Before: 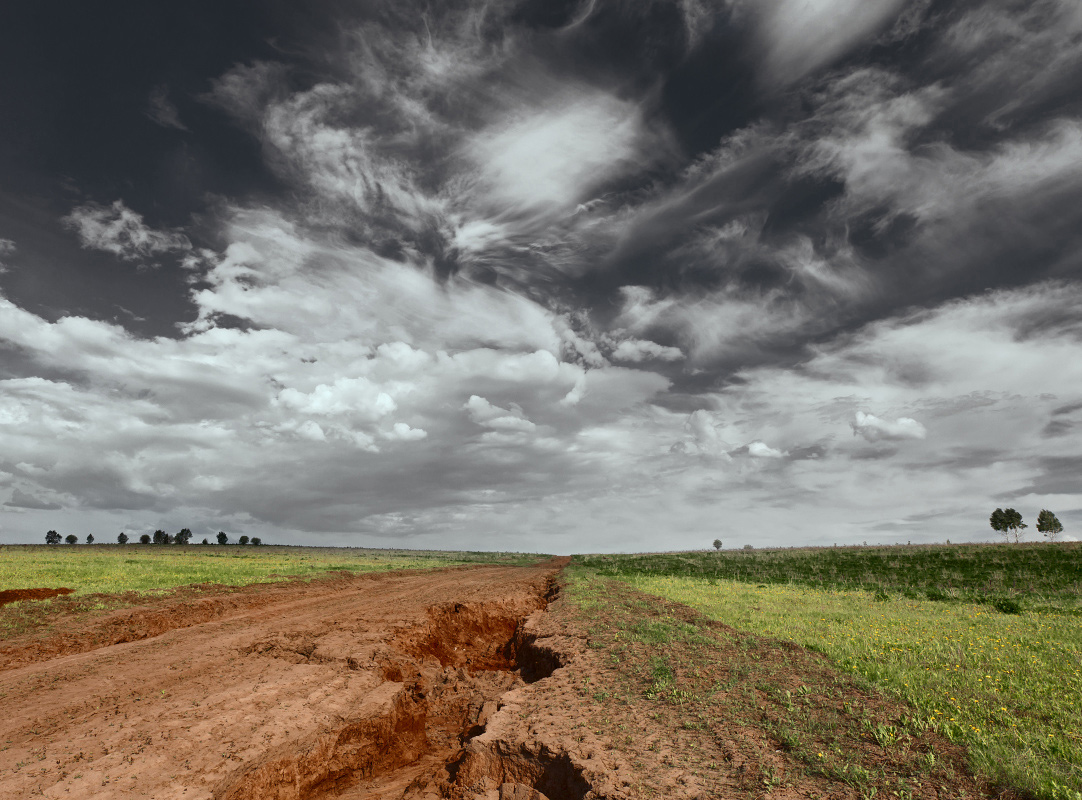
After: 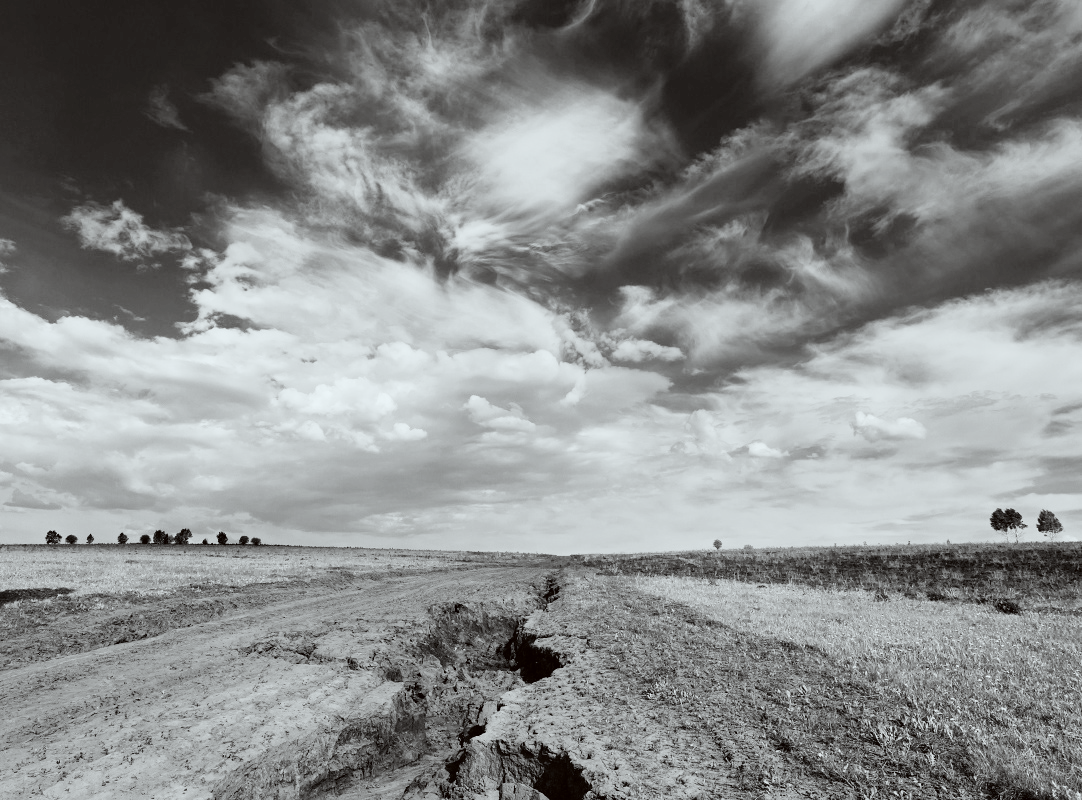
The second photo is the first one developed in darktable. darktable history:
filmic rgb: black relative exposure -5.01 EV, white relative exposure 3.51 EV, hardness 3.18, contrast 1.184, highlights saturation mix -49.26%, add noise in highlights 0.001, preserve chrominance luminance Y, color science v3 (2019), use custom middle-gray values true, contrast in highlights soft
exposure: black level correction -0.002, exposure 0.708 EV, compensate highlight preservation false
tone equalizer: on, module defaults
color correction: highlights a* -2.95, highlights b* -2.44, shadows a* 2.1, shadows b* 2.8
